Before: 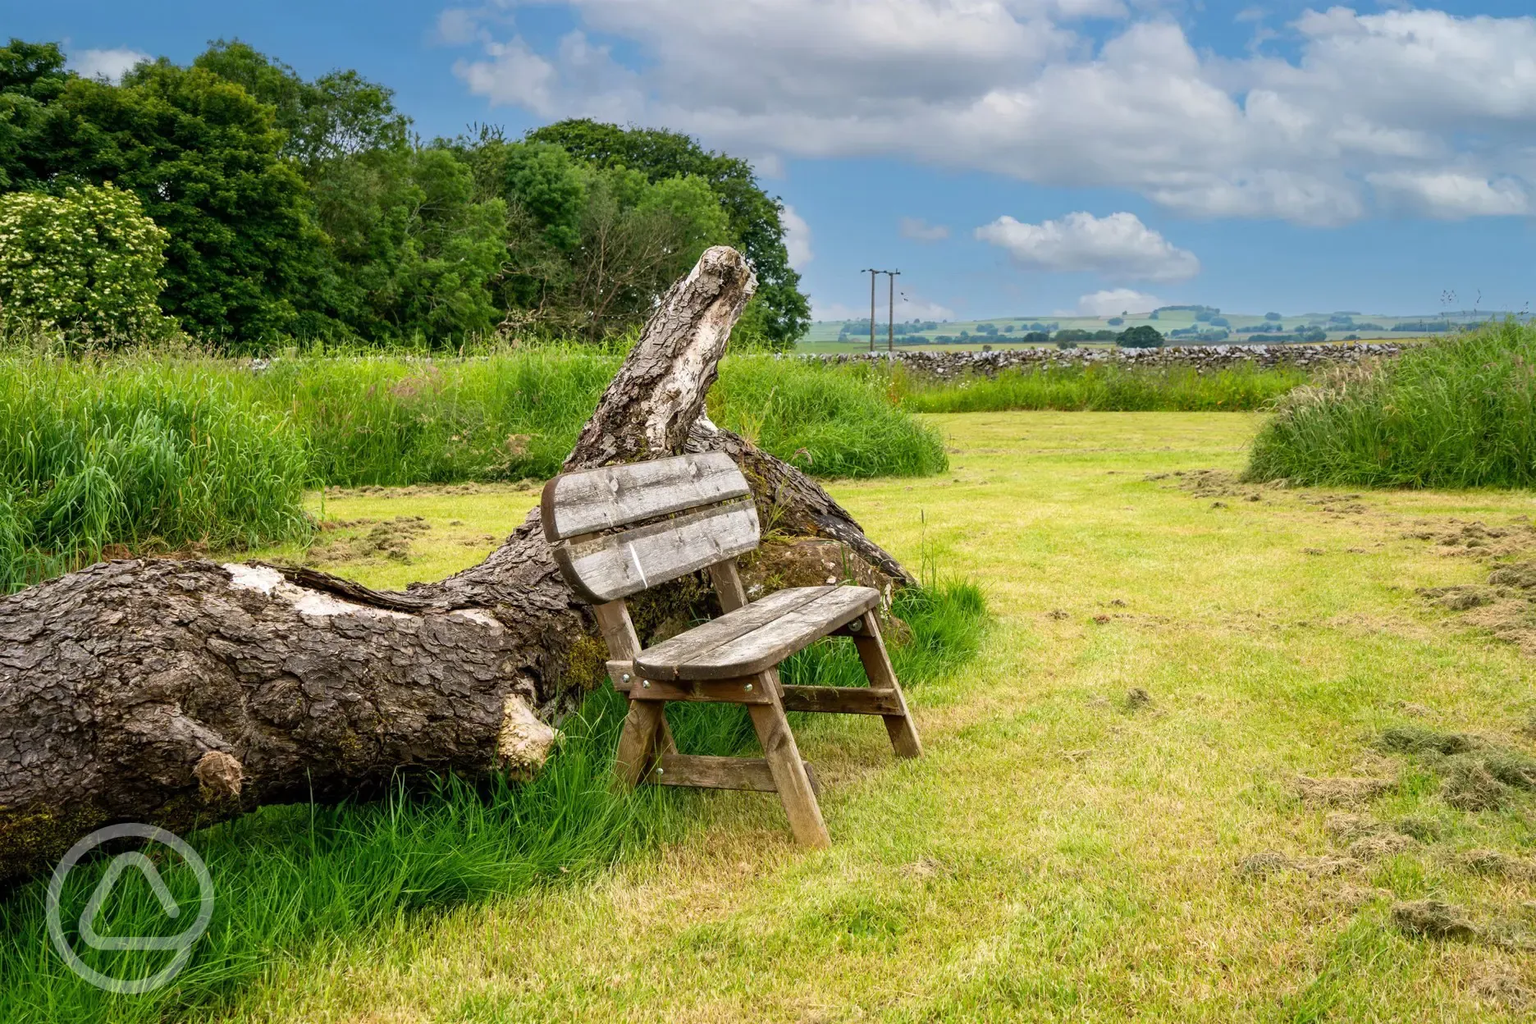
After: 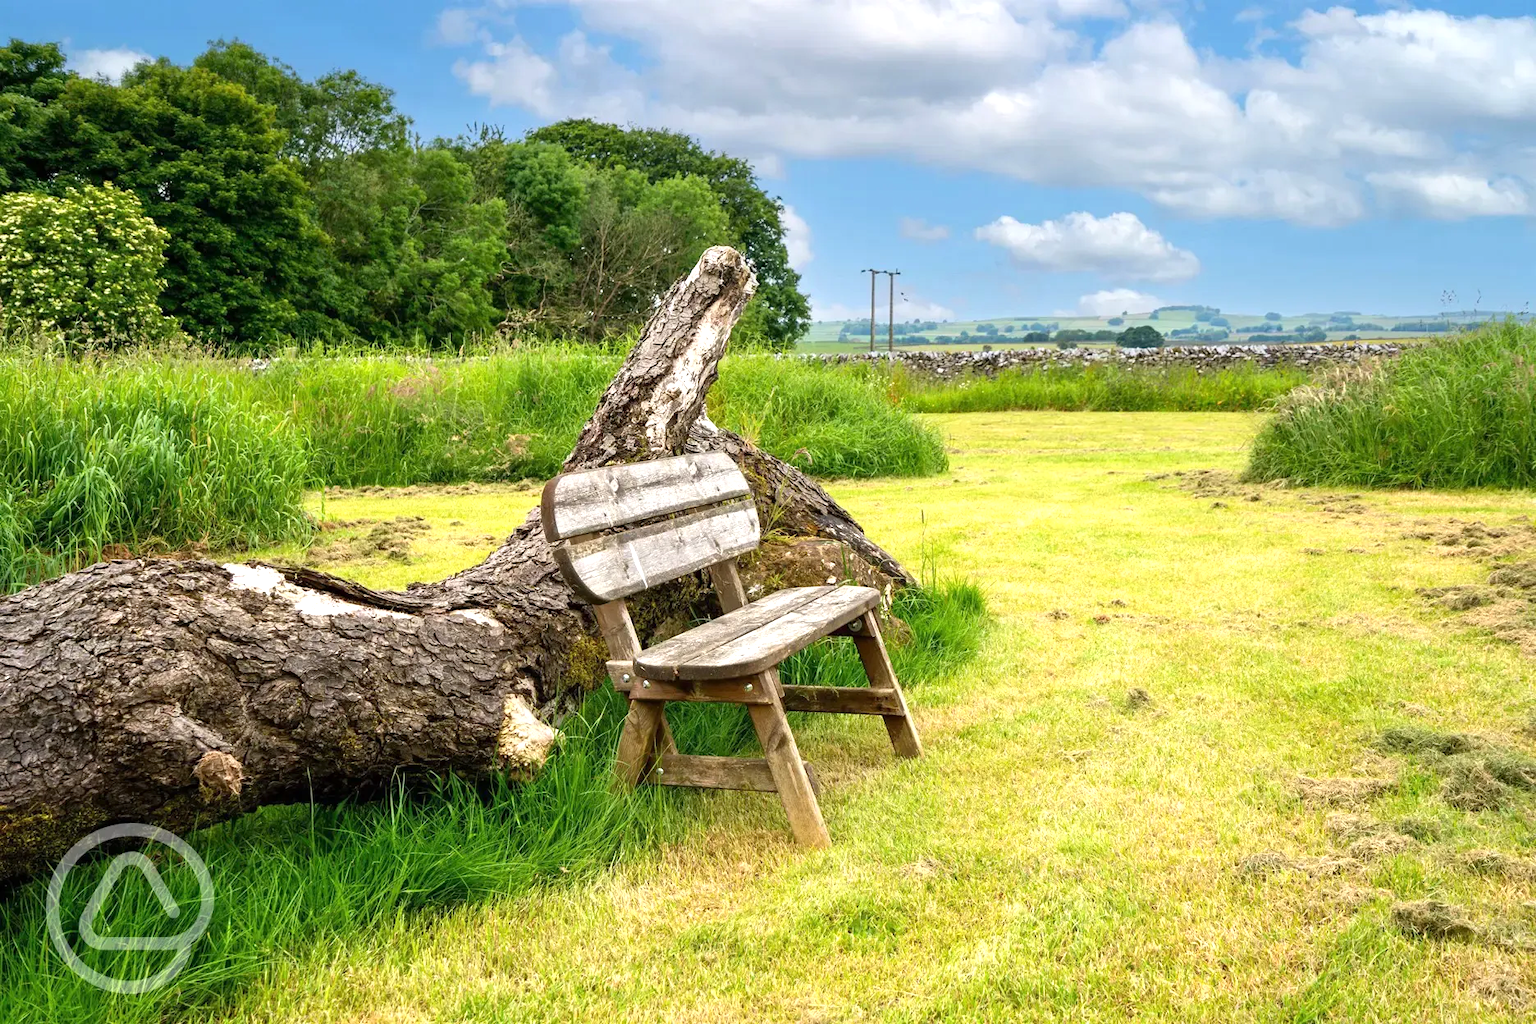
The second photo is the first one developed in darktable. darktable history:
exposure: exposure 0.55 EV, compensate highlight preservation false
